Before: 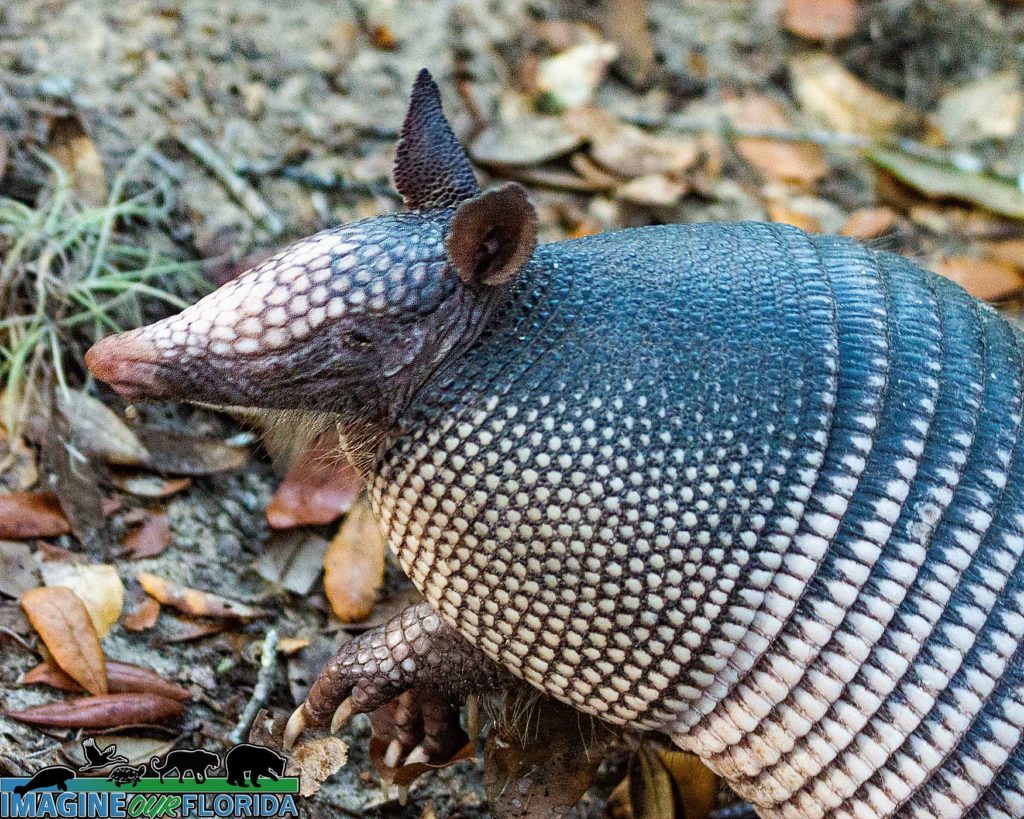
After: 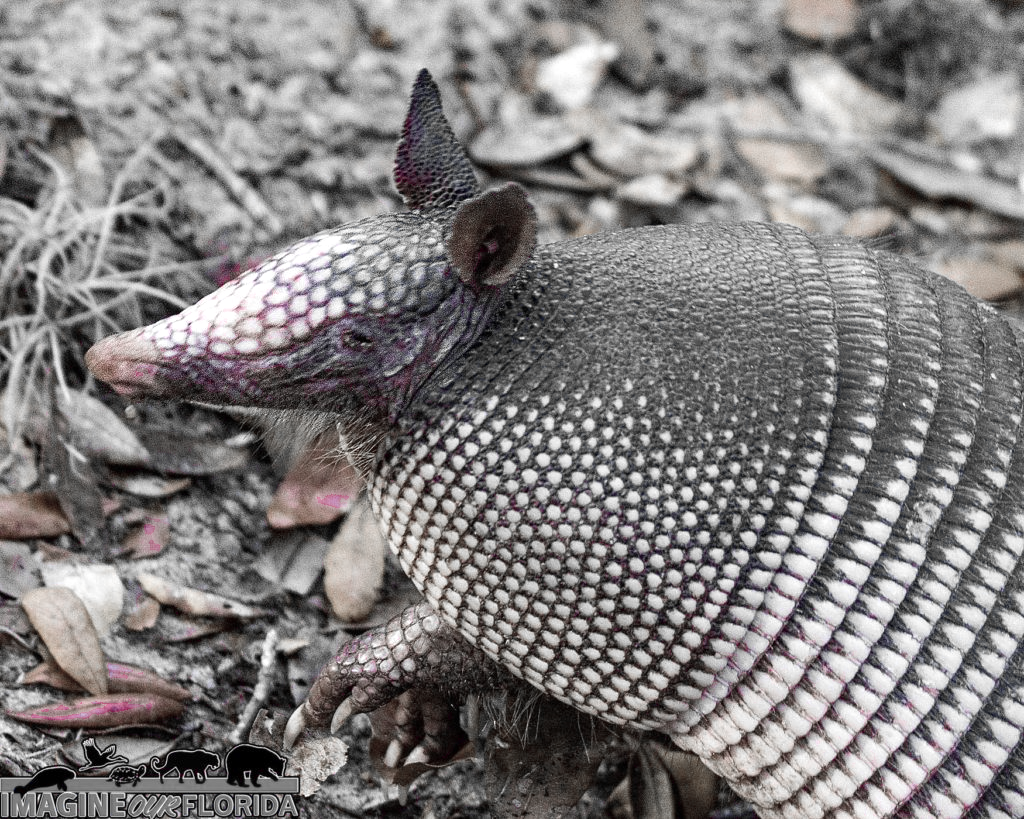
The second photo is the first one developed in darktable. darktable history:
color zones: curves: ch0 [(0, 0.278) (0.143, 0.5) (0.286, 0.5) (0.429, 0.5) (0.571, 0.5) (0.714, 0.5) (0.857, 0.5) (1, 0.5)]; ch1 [(0, 1) (0.143, 0.165) (0.286, 0) (0.429, 0) (0.571, 0) (0.714, 0) (0.857, 0.5) (1, 0.5)]; ch2 [(0, 0.508) (0.143, 0.5) (0.286, 0.5) (0.429, 0.5) (0.571, 0.5) (0.714, 0.5) (0.857, 0.5) (1, 0.5)]
exposure: exposure 0.132 EV, compensate highlight preservation false
